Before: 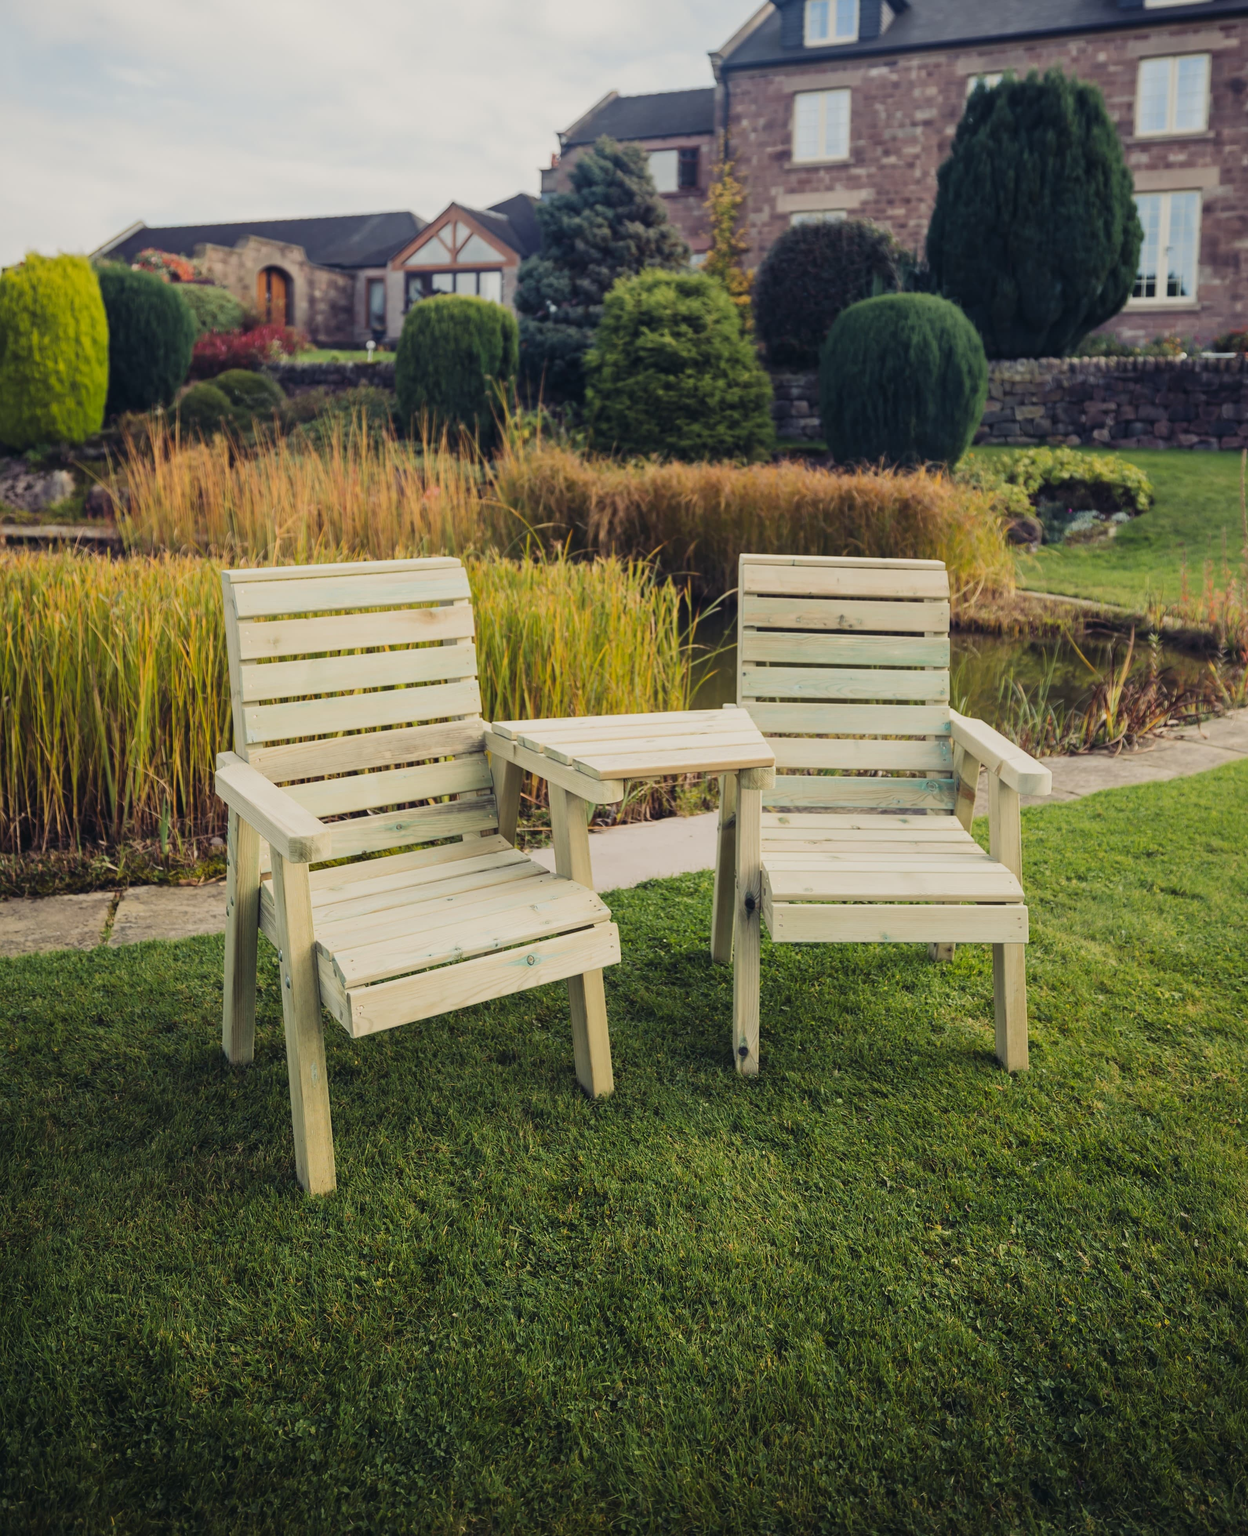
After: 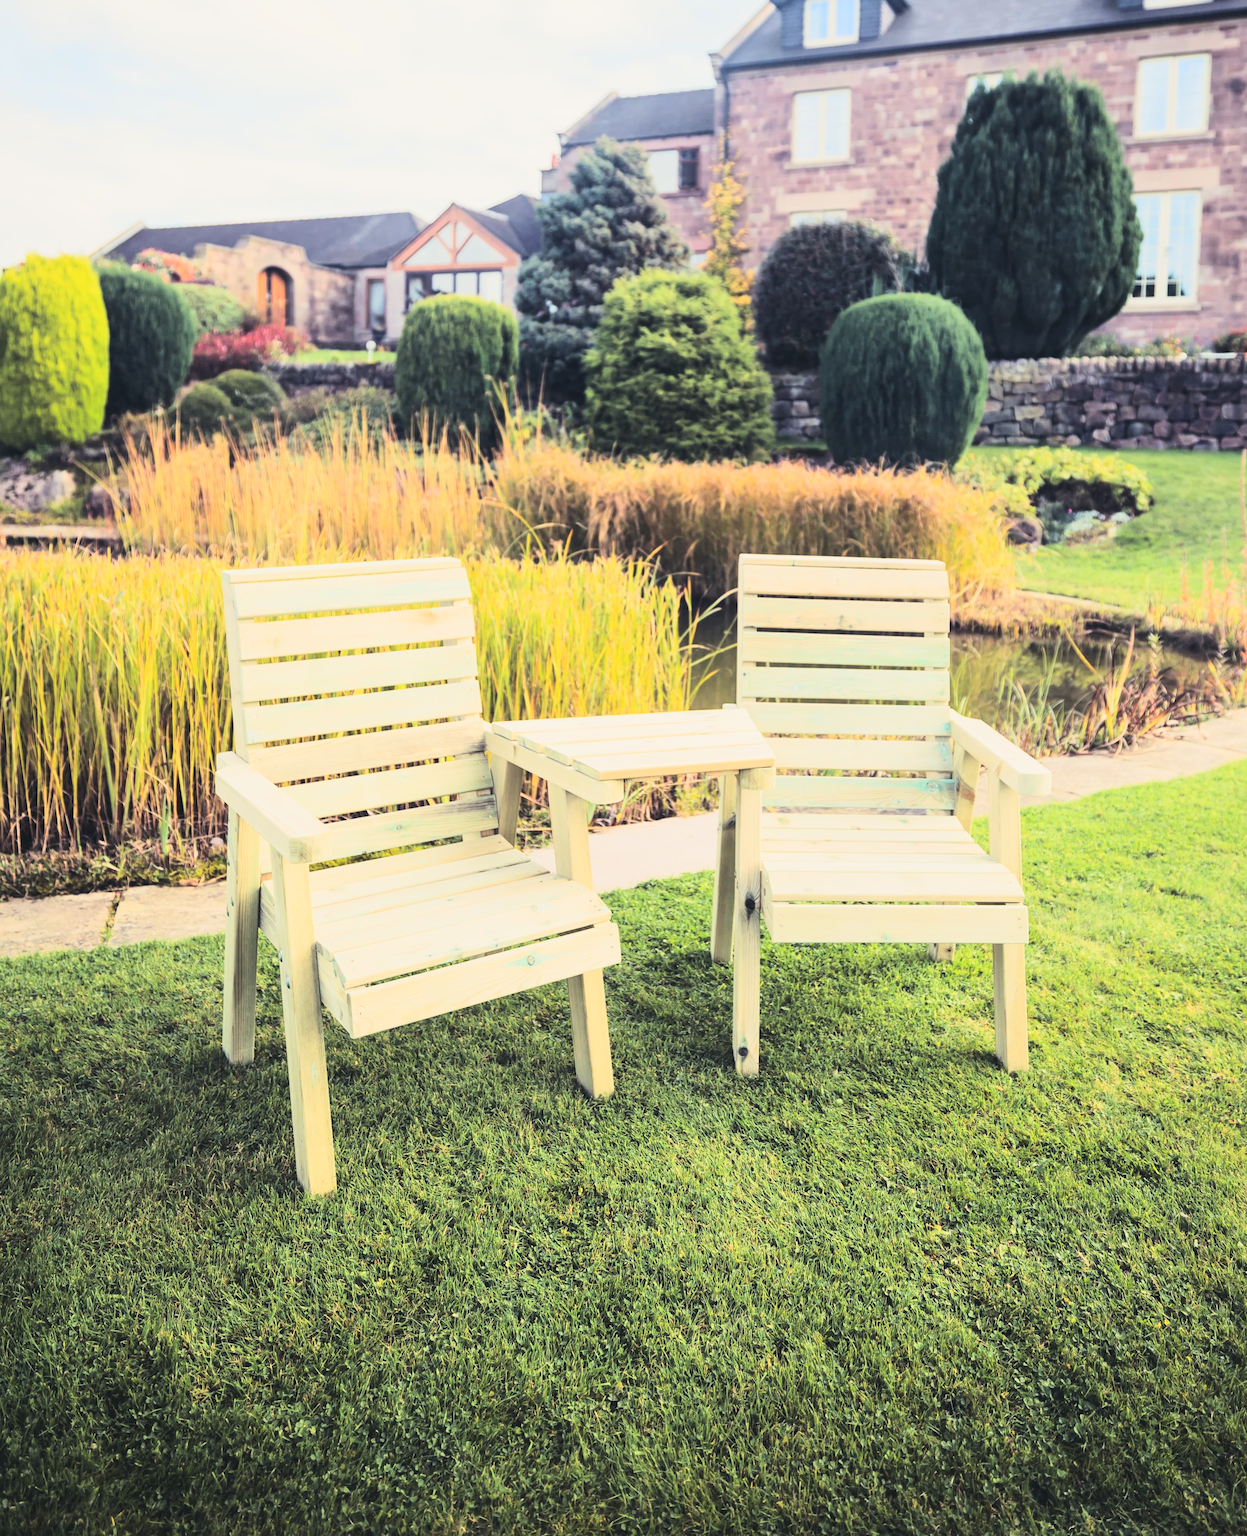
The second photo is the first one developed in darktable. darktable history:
tone equalizer: -7 EV 0.161 EV, -6 EV 0.591 EV, -5 EV 1.15 EV, -4 EV 1.32 EV, -3 EV 1.16 EV, -2 EV 0.6 EV, -1 EV 0.164 EV, edges refinement/feathering 500, mask exposure compensation -1.57 EV, preserve details no
contrast brightness saturation: contrast 0.143, brightness 0.224
